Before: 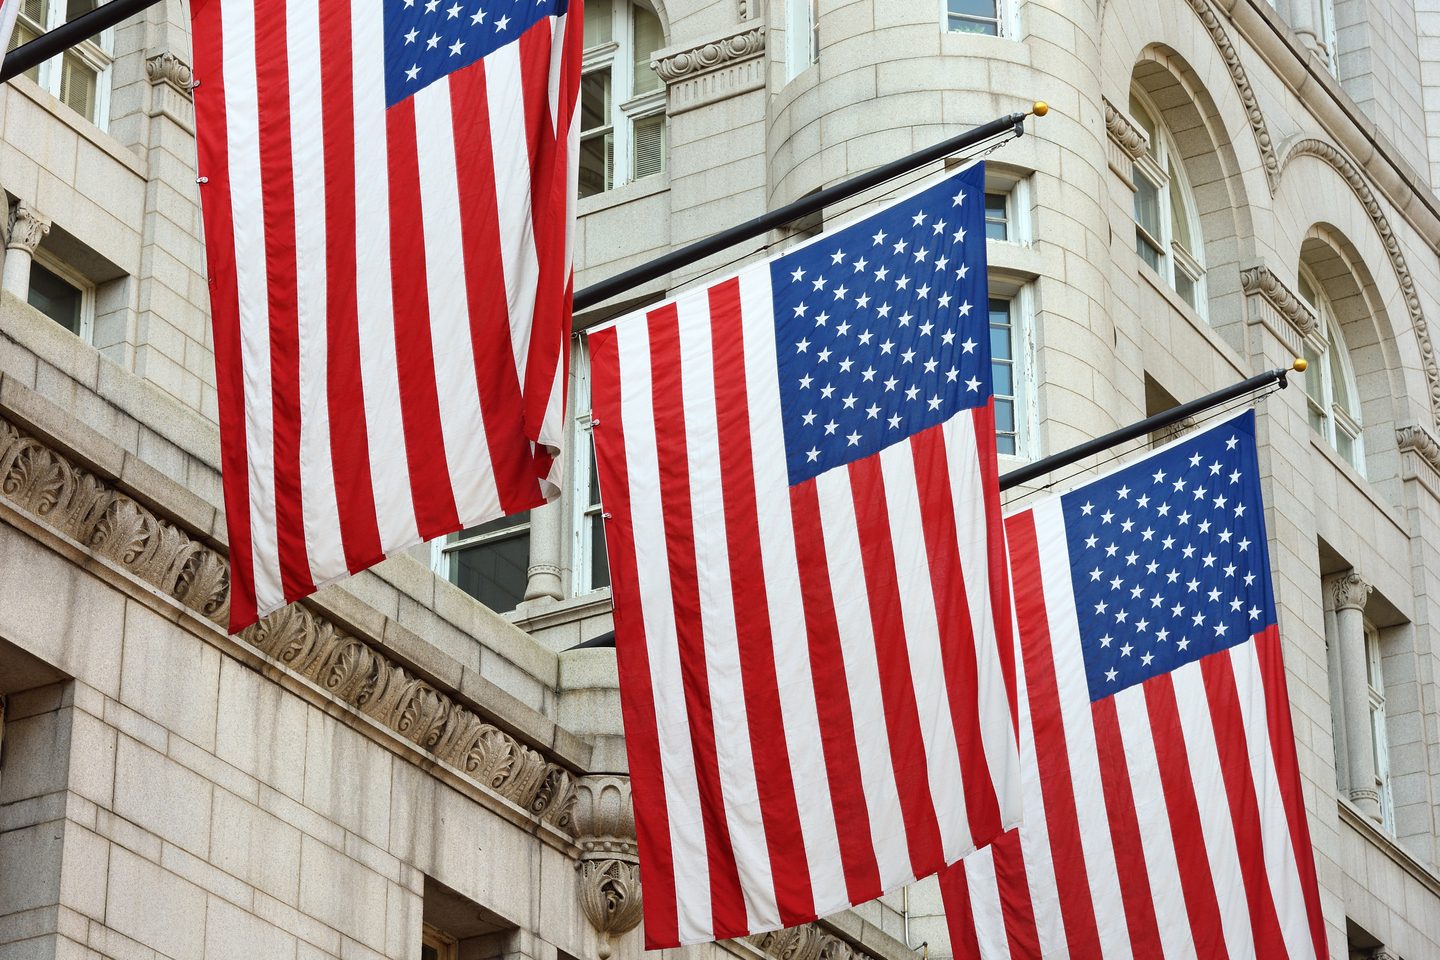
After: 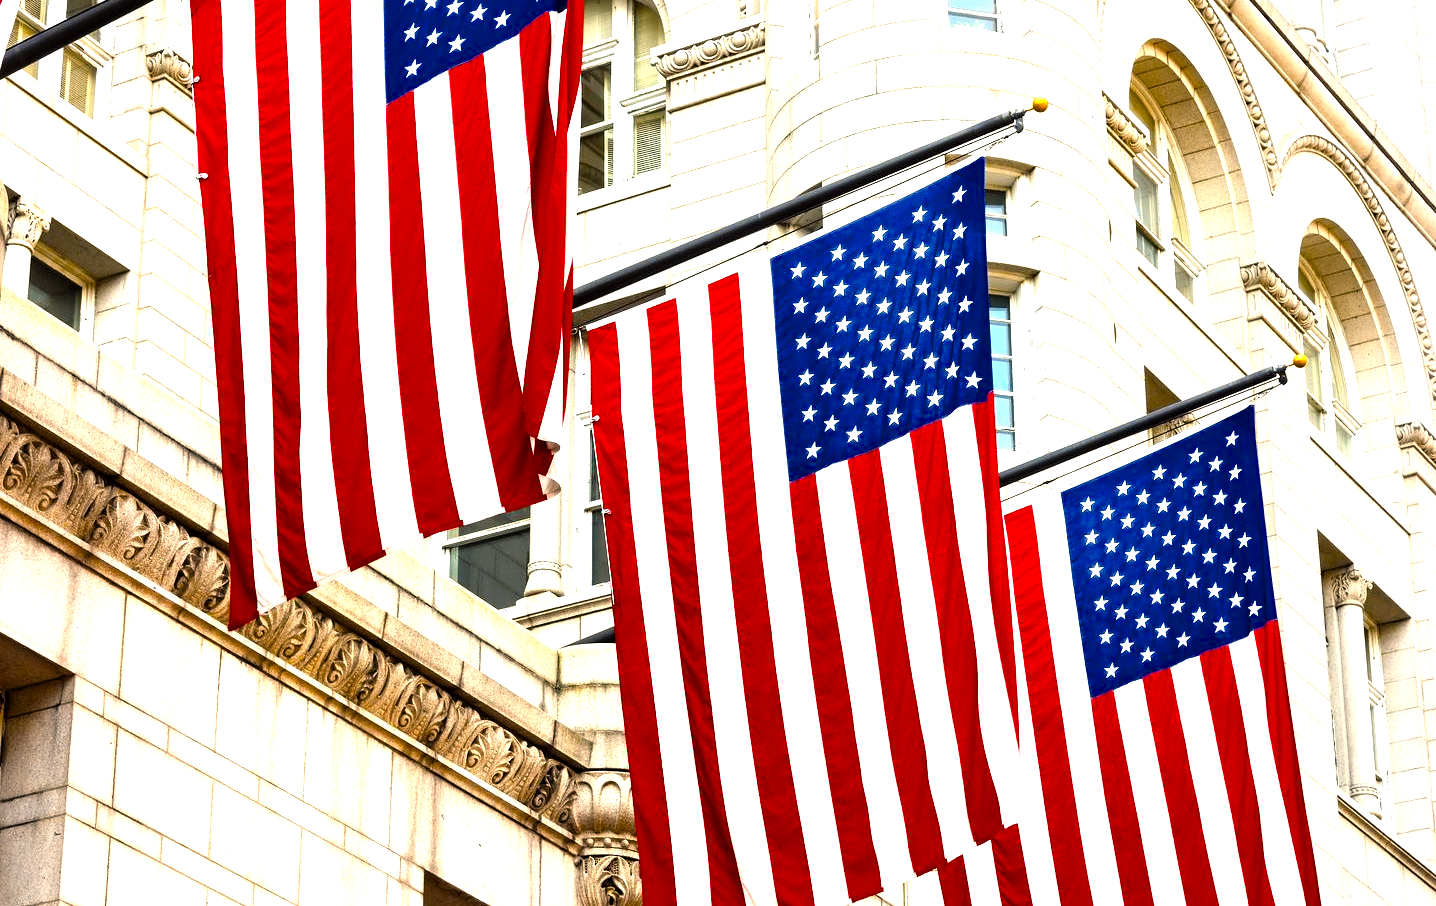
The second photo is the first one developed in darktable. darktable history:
color balance rgb: highlights gain › chroma 3.091%, highlights gain › hue 60.01°, linear chroma grading › mid-tones 7.278%, perceptual saturation grading › global saturation 31.155%, global vibrance 9.421%, contrast 14.408%, saturation formula JzAzBz (2021)
contrast equalizer: octaves 7, y [[0.5, 0.542, 0.583, 0.625, 0.667, 0.708], [0.5 ×6], [0.5 ×6], [0, 0.033, 0.067, 0.1, 0.133, 0.167], [0, 0.05, 0.1, 0.15, 0.2, 0.25]], mix 0.187
exposure: black level correction 0, exposure 0.499 EV, compensate highlight preservation false
tone equalizer: -8 EV -0.744 EV, -7 EV -0.703 EV, -6 EV -0.627 EV, -5 EV -0.419 EV, -3 EV 0.398 EV, -2 EV 0.6 EV, -1 EV 0.683 EV, +0 EV 0.756 EV
crop: top 0.428%, right 0.256%, bottom 5.098%
